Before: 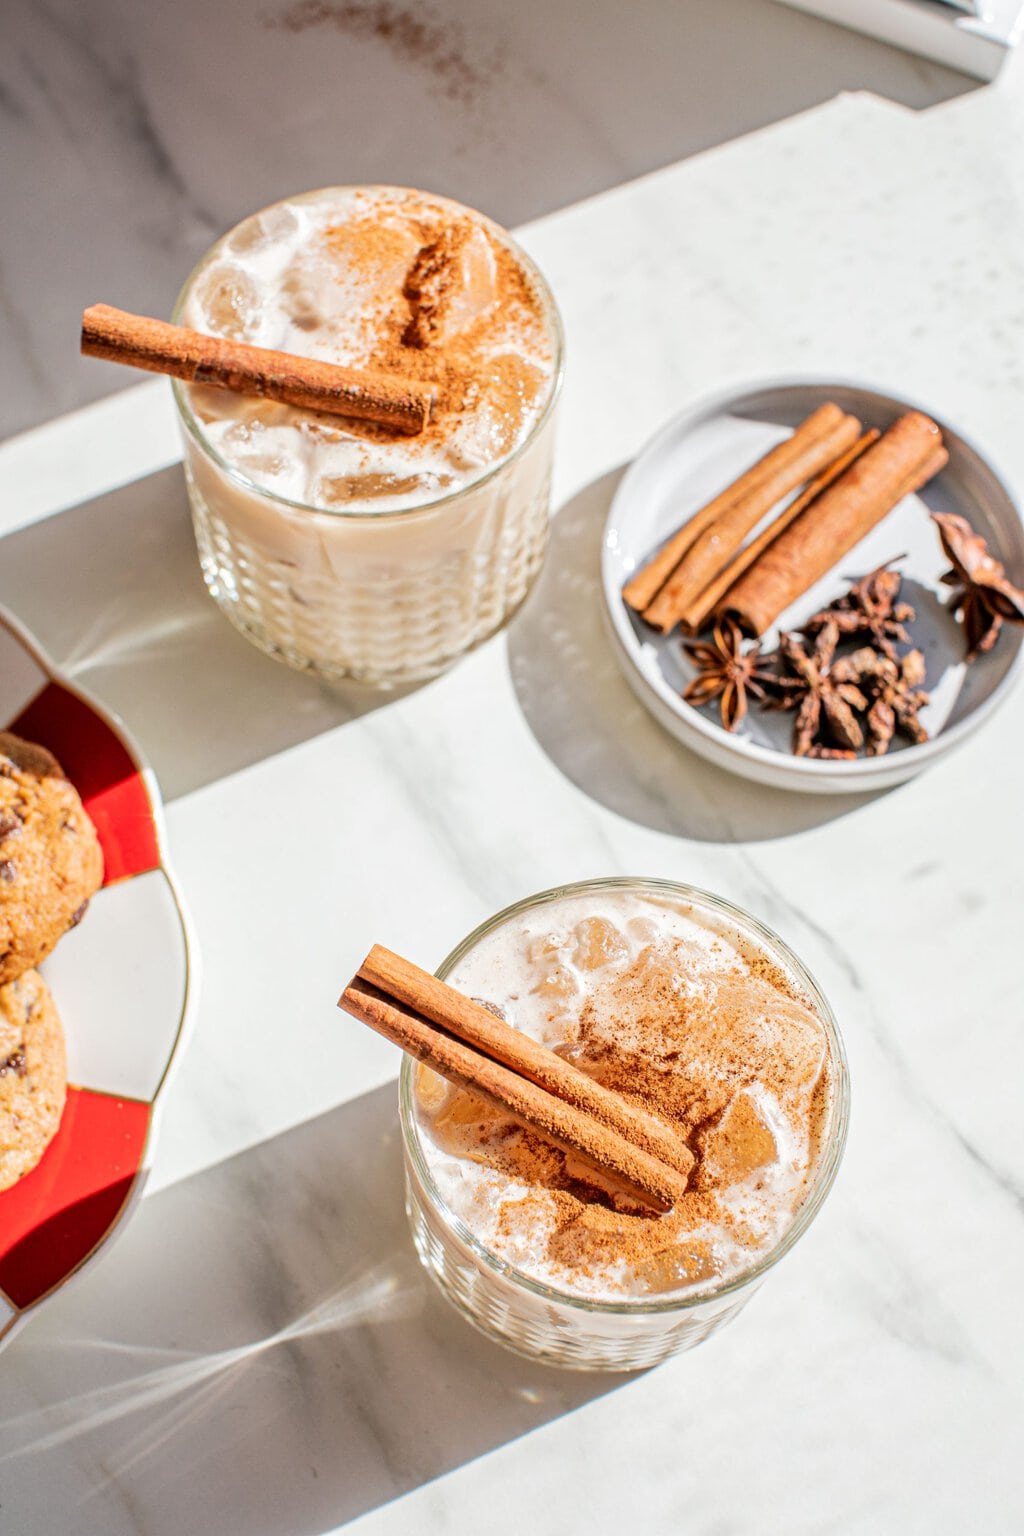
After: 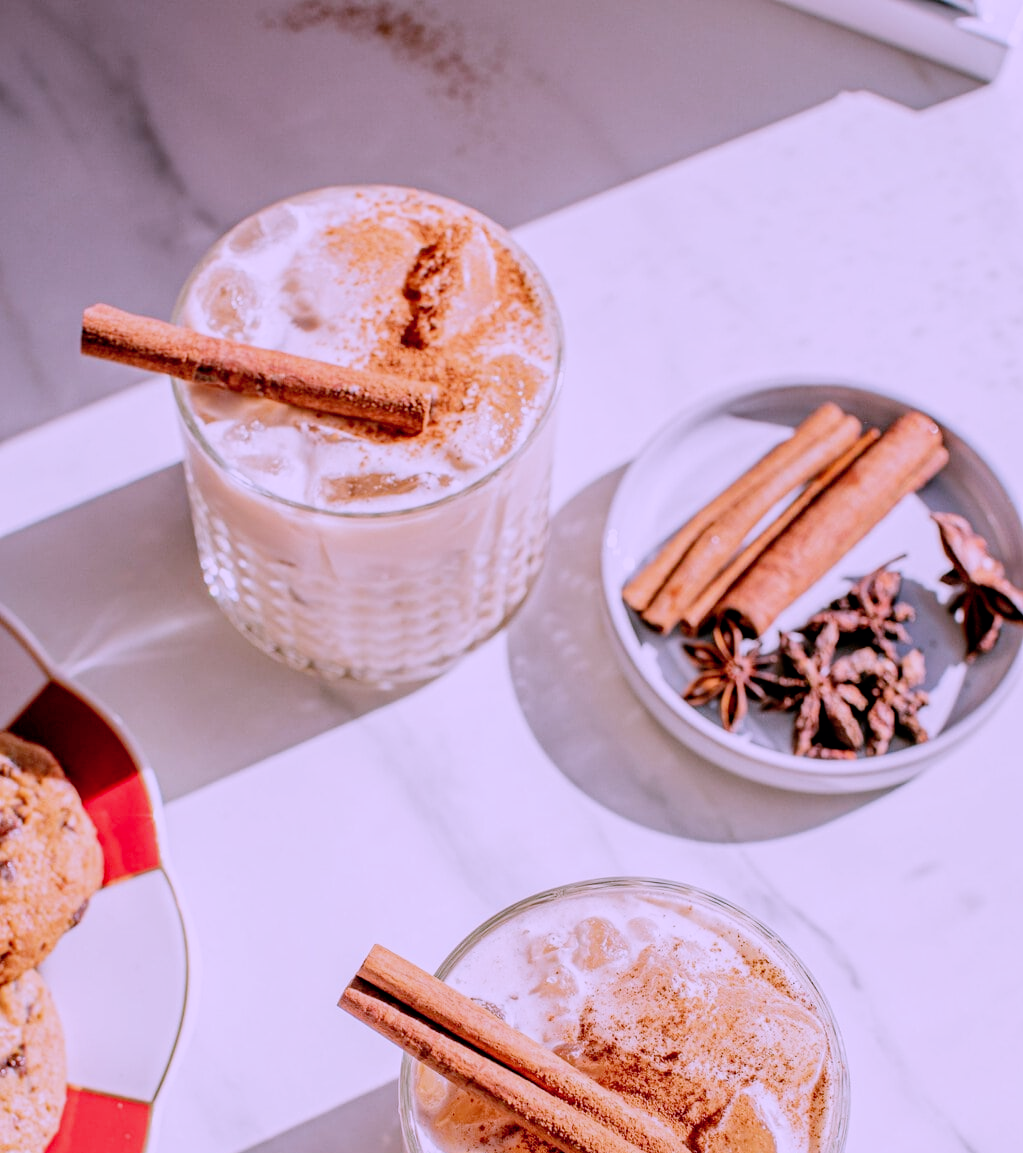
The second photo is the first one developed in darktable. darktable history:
filmic rgb: black relative exposure -7.9 EV, white relative exposure 4.19 EV, hardness 4.04, latitude 50.88%, contrast 1.009, shadows ↔ highlights balance 6.17%, add noise in highlights 0.001, preserve chrominance no, color science v3 (2019), use custom middle-gray values true, contrast in highlights soft
crop: bottom 24.886%
color correction: highlights a* 15.19, highlights b* -25.04
